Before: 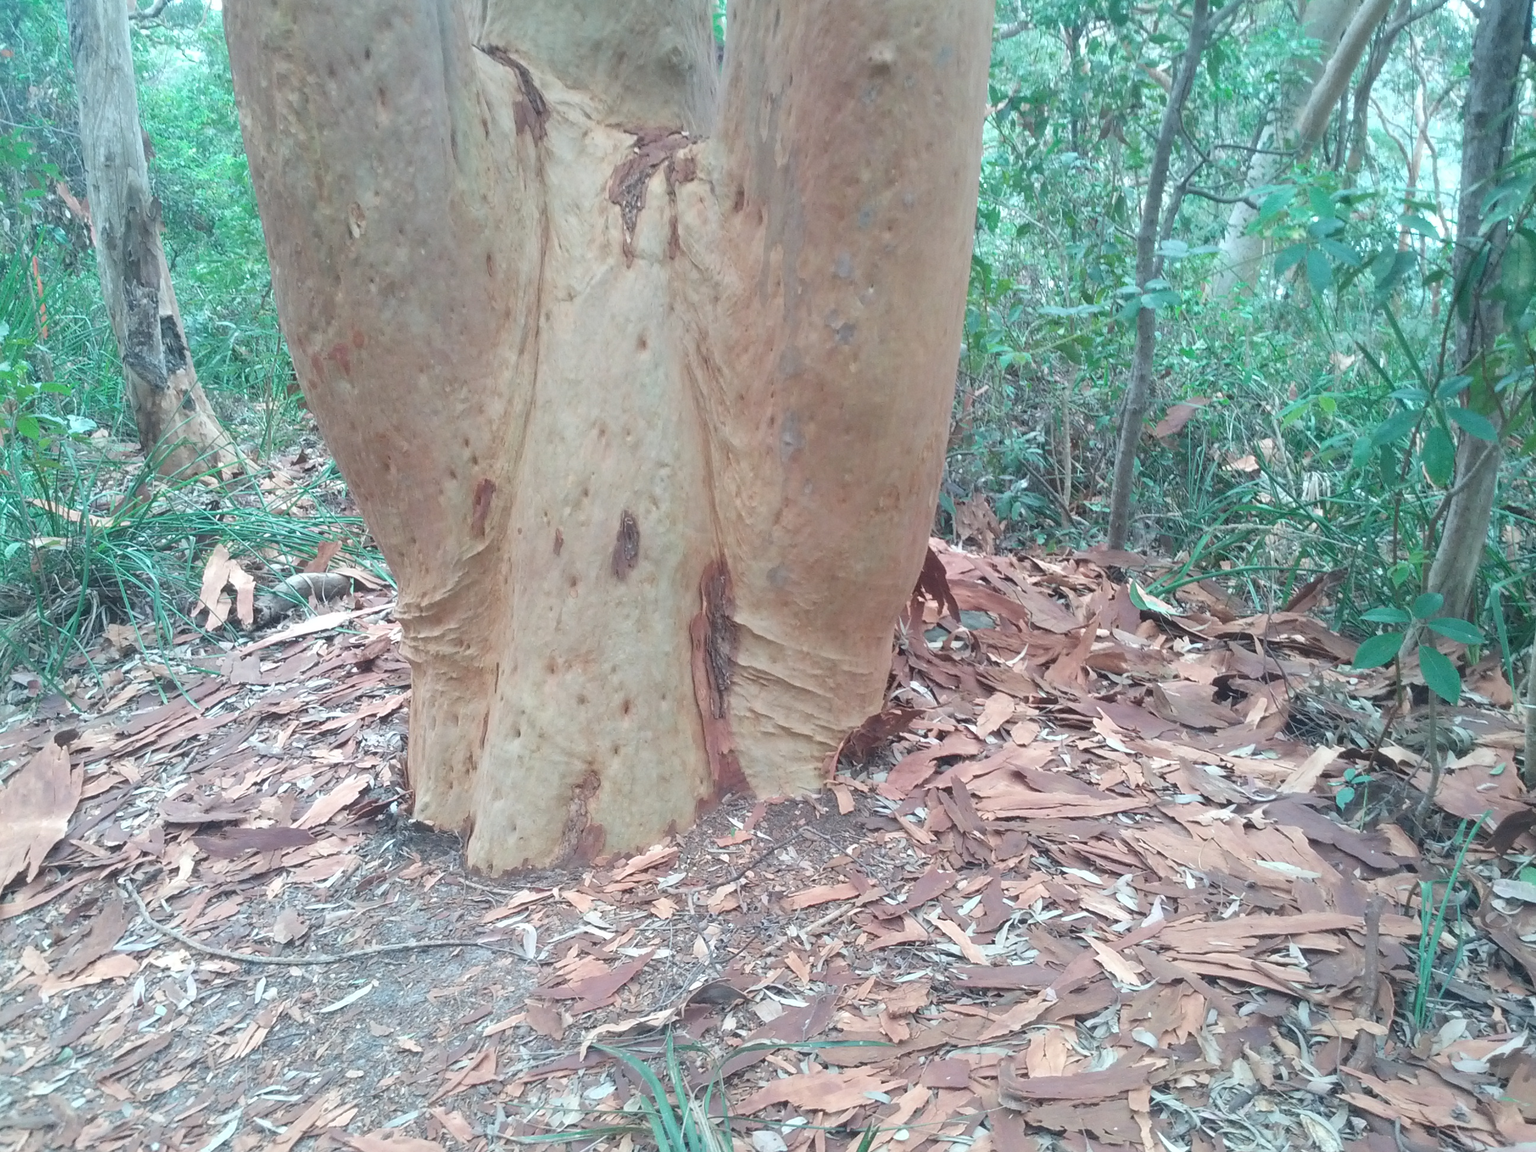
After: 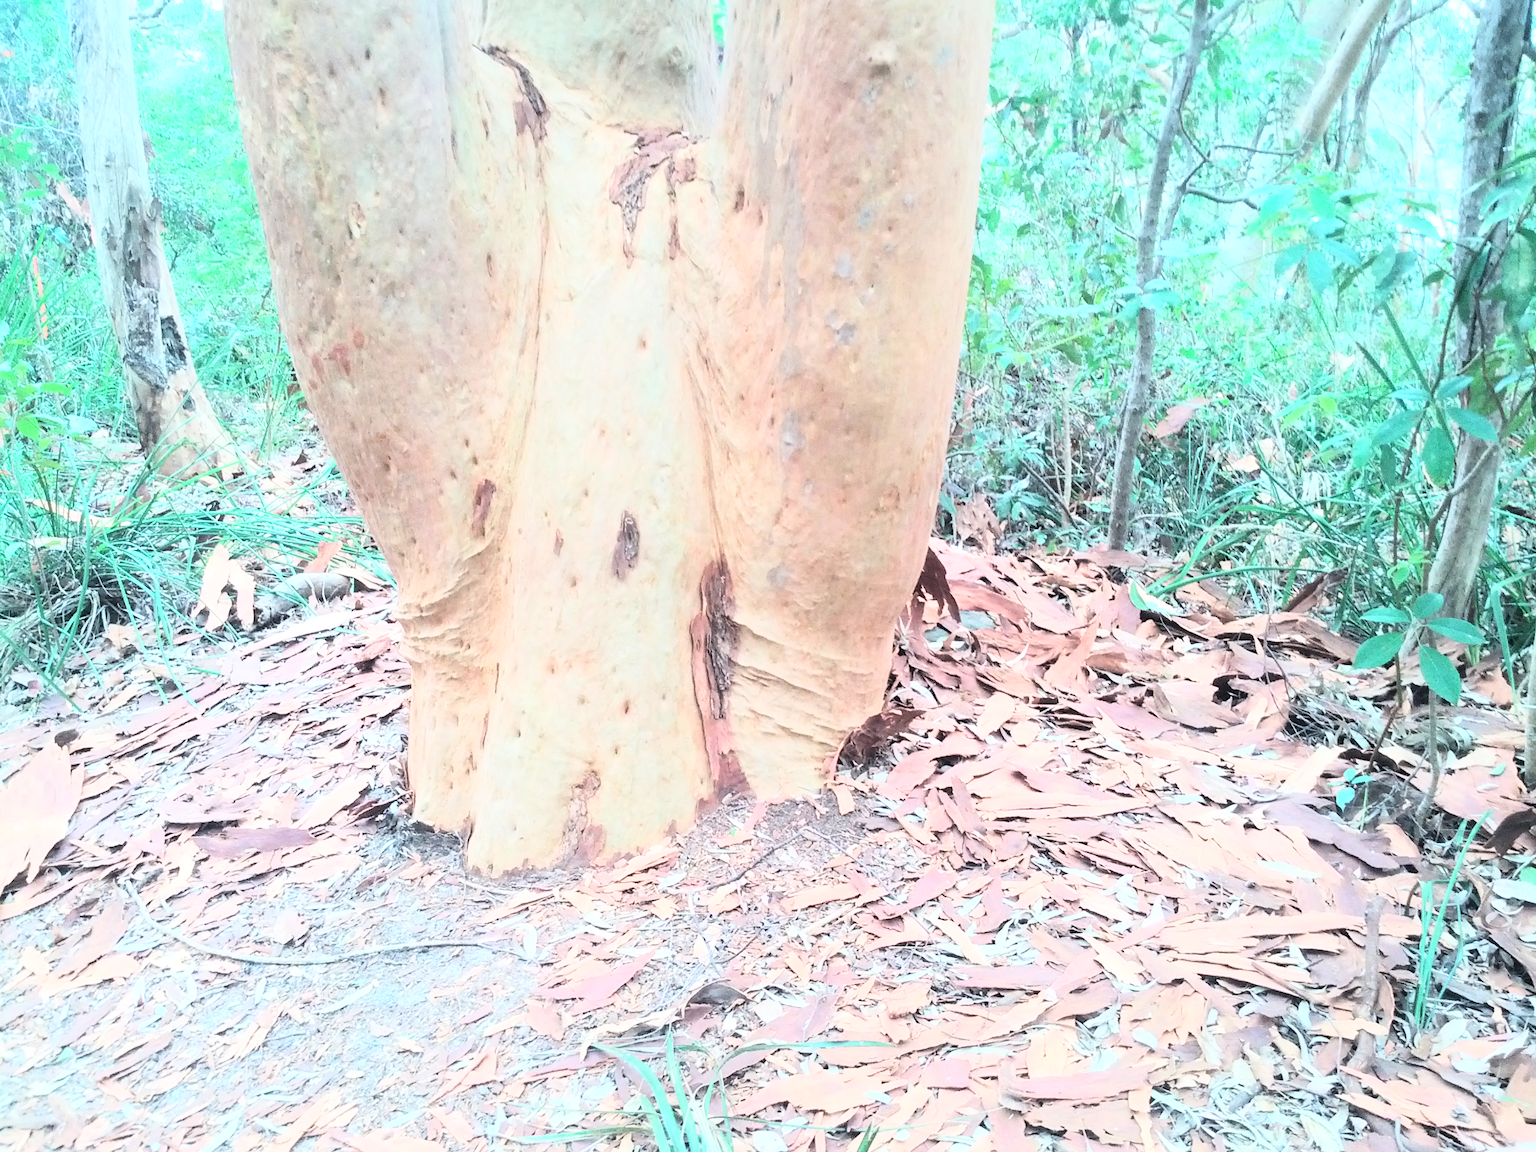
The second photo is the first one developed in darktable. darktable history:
rgb curve: curves: ch0 [(0, 0) (0.21, 0.15) (0.24, 0.21) (0.5, 0.75) (0.75, 0.96) (0.89, 0.99) (1, 1)]; ch1 [(0, 0.02) (0.21, 0.13) (0.25, 0.2) (0.5, 0.67) (0.75, 0.9) (0.89, 0.97) (1, 1)]; ch2 [(0, 0.02) (0.21, 0.13) (0.25, 0.2) (0.5, 0.67) (0.75, 0.9) (0.89, 0.97) (1, 1)], compensate middle gray true
tone equalizer: on, module defaults
exposure: compensate exposure bias true, compensate highlight preservation false
